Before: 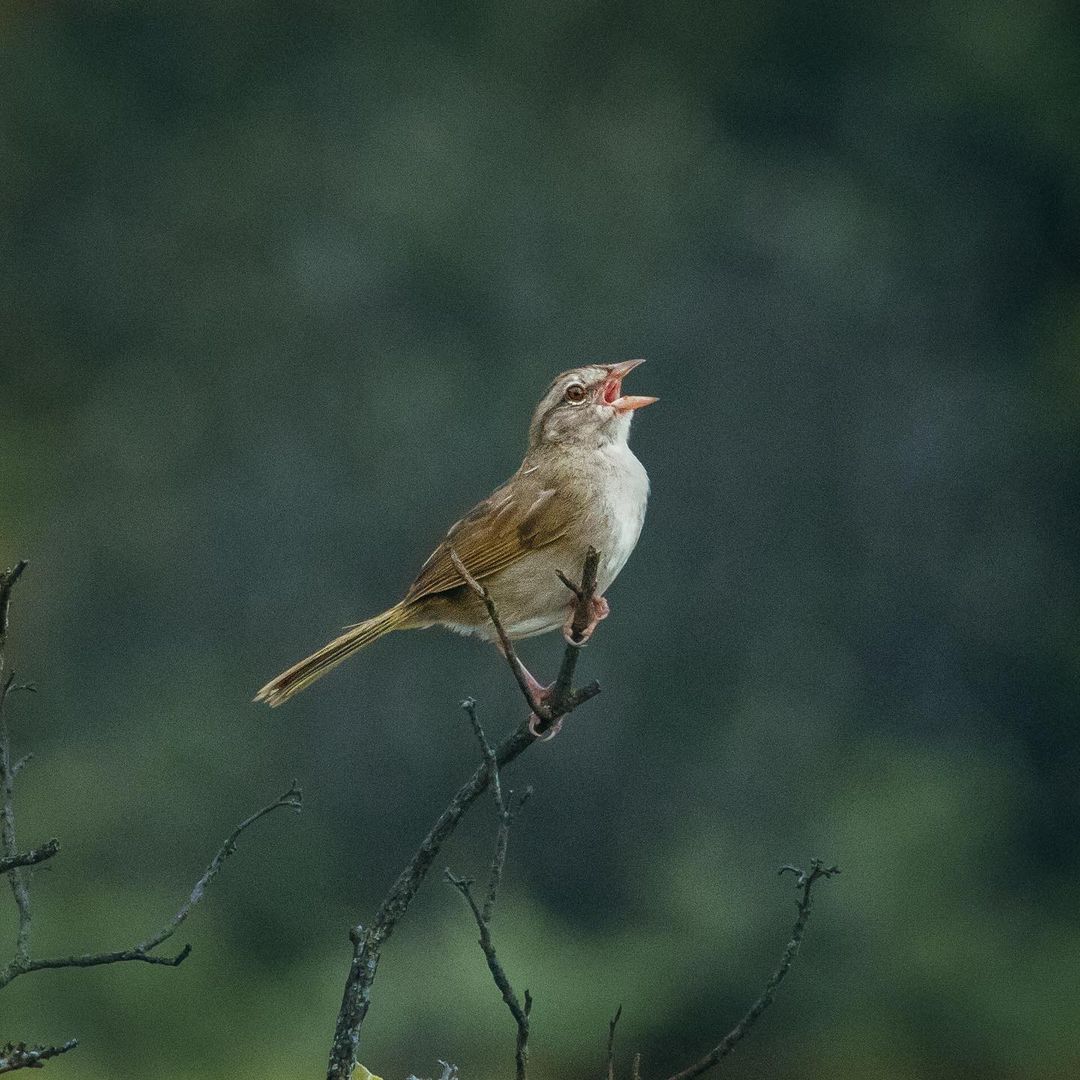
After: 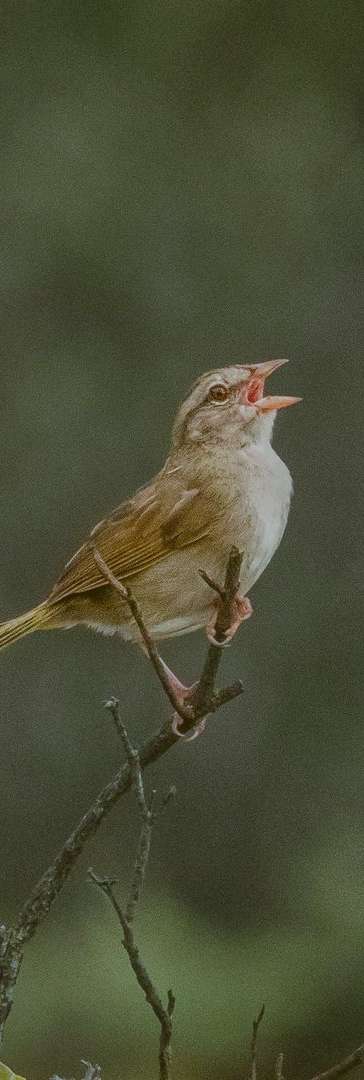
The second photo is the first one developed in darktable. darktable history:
crop: left 33.086%, right 33.146%
exposure: exposure -0.599 EV, compensate exposure bias true, compensate highlight preservation false
color calibration: illuminant as shot in camera, x 0.358, y 0.373, temperature 4628.91 K
contrast brightness saturation: contrast -0.108
shadows and highlights: soften with gaussian
local contrast: highlights 46%, shadows 6%, detail 99%
color correction: highlights a* -0.533, highlights b* 0.163, shadows a* 4.43, shadows b* 20.61
